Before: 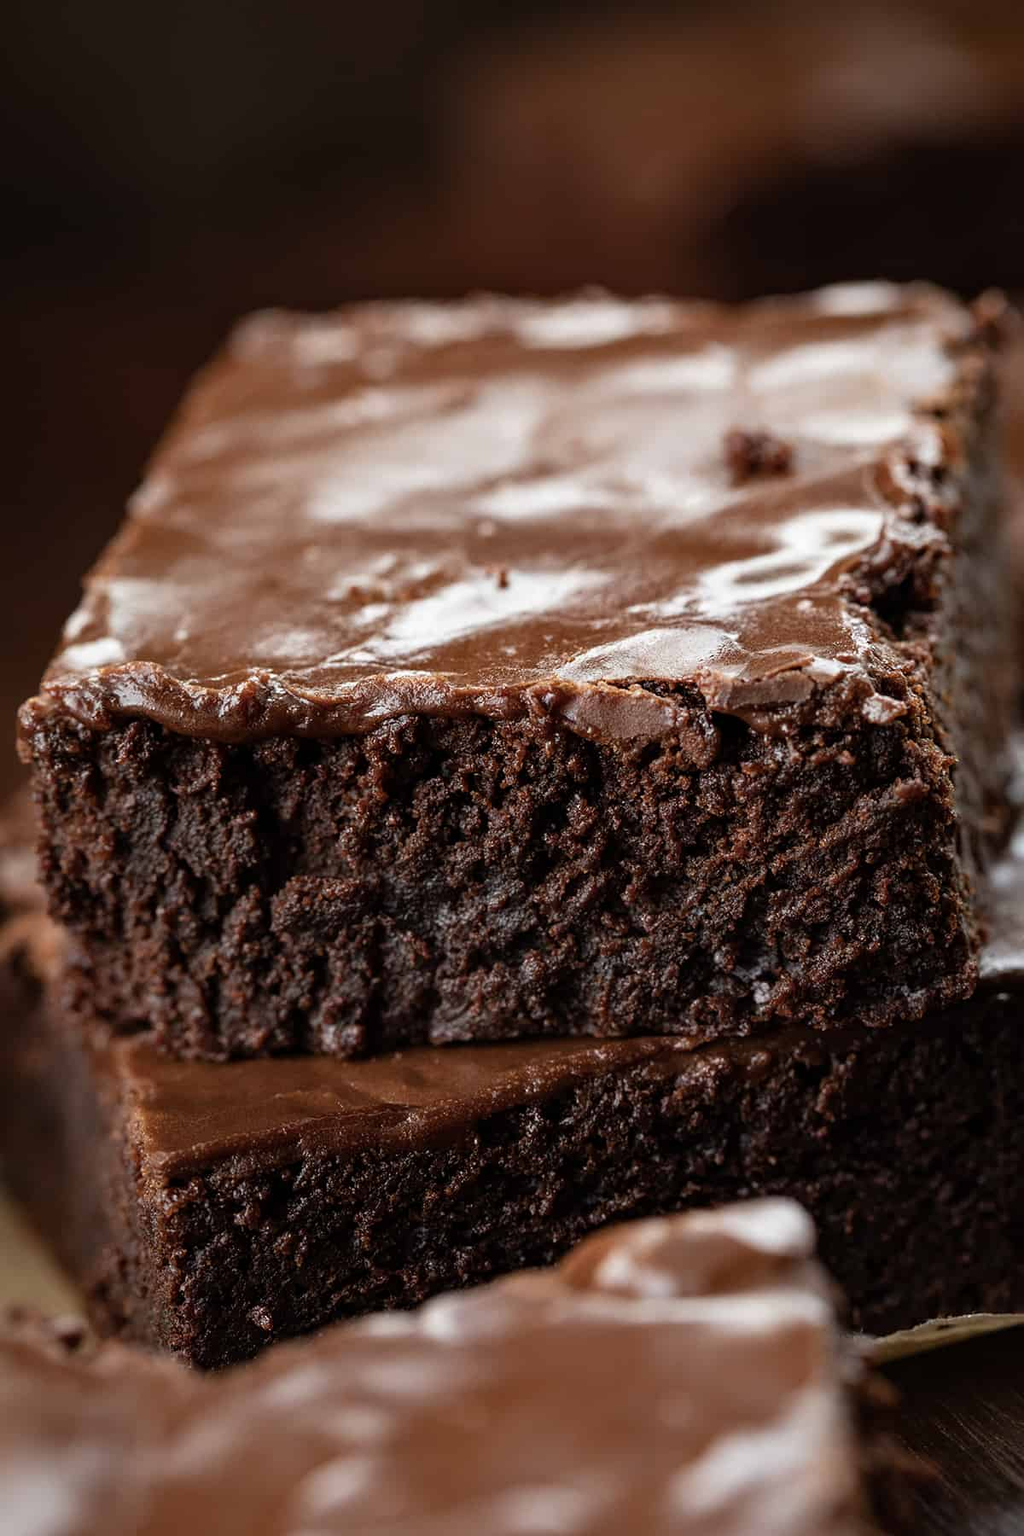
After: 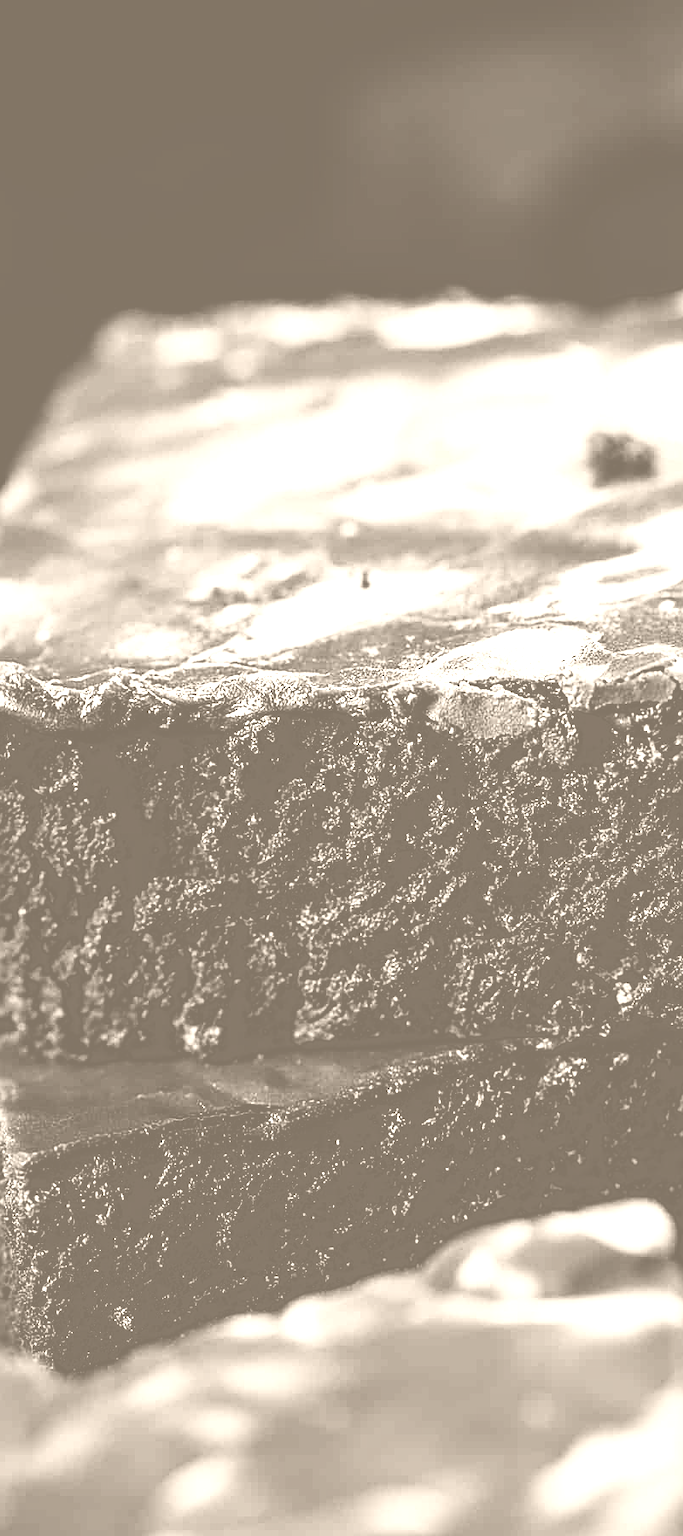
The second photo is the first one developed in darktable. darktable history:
sharpen: on, module defaults
crop and rotate: left 13.537%, right 19.796%
exposure: black level correction 0, exposure 0.7 EV, compensate exposure bias true, compensate highlight preservation false
tone curve: curves: ch0 [(0, 0.23) (0.125, 0.207) (0.245, 0.227) (0.736, 0.695) (1, 0.824)], color space Lab, independent channels, preserve colors none
colorize: hue 34.49°, saturation 35.33%, source mix 100%, version 1
